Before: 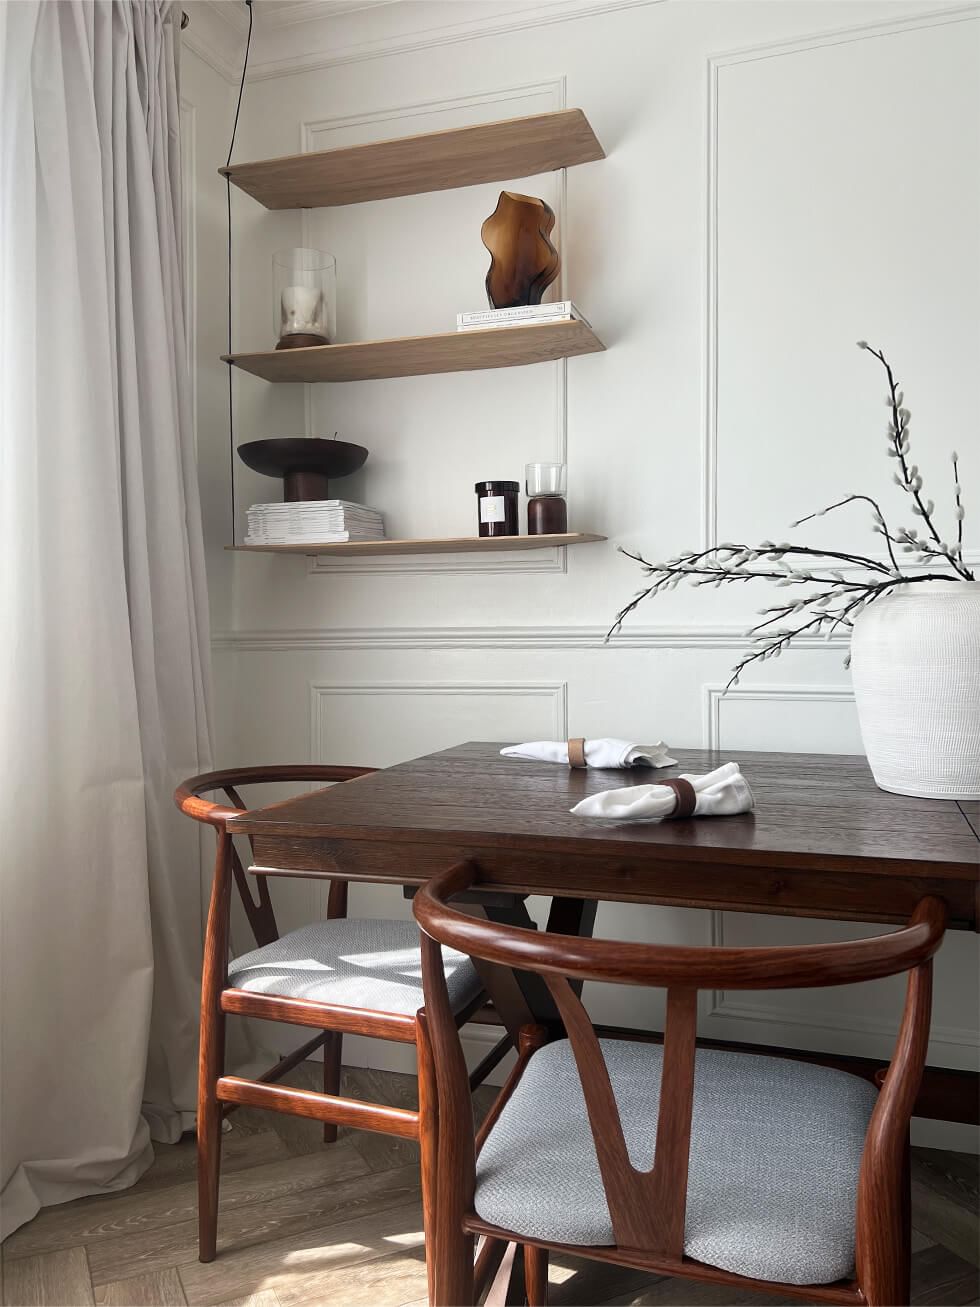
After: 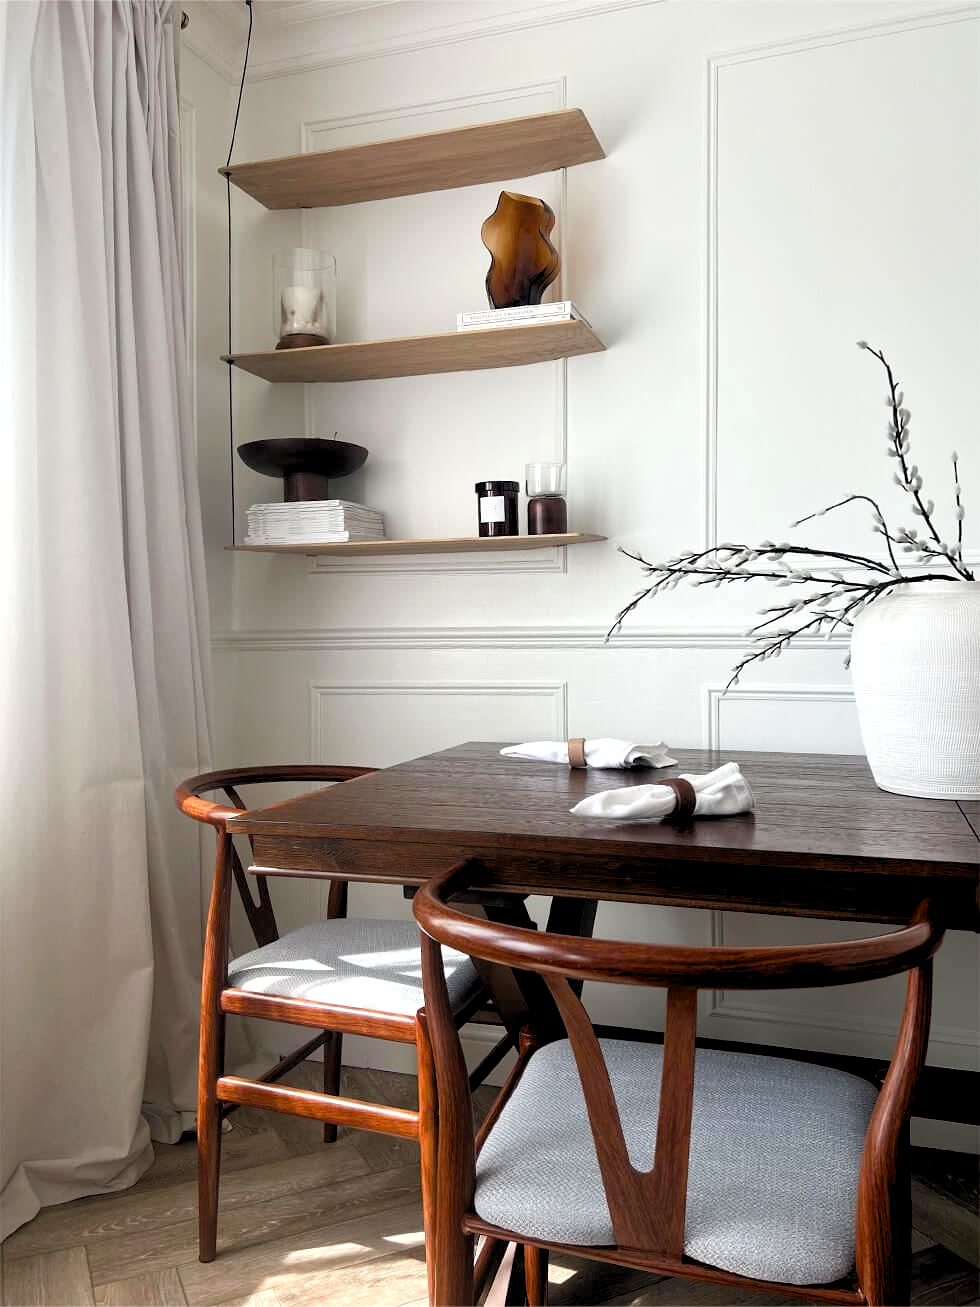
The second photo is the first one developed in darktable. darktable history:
color balance rgb: perceptual saturation grading › global saturation 20%, perceptual saturation grading › highlights -25%, perceptual saturation grading › shadows 25%
rgb levels: levels [[0.01, 0.419, 0.839], [0, 0.5, 1], [0, 0.5, 1]]
